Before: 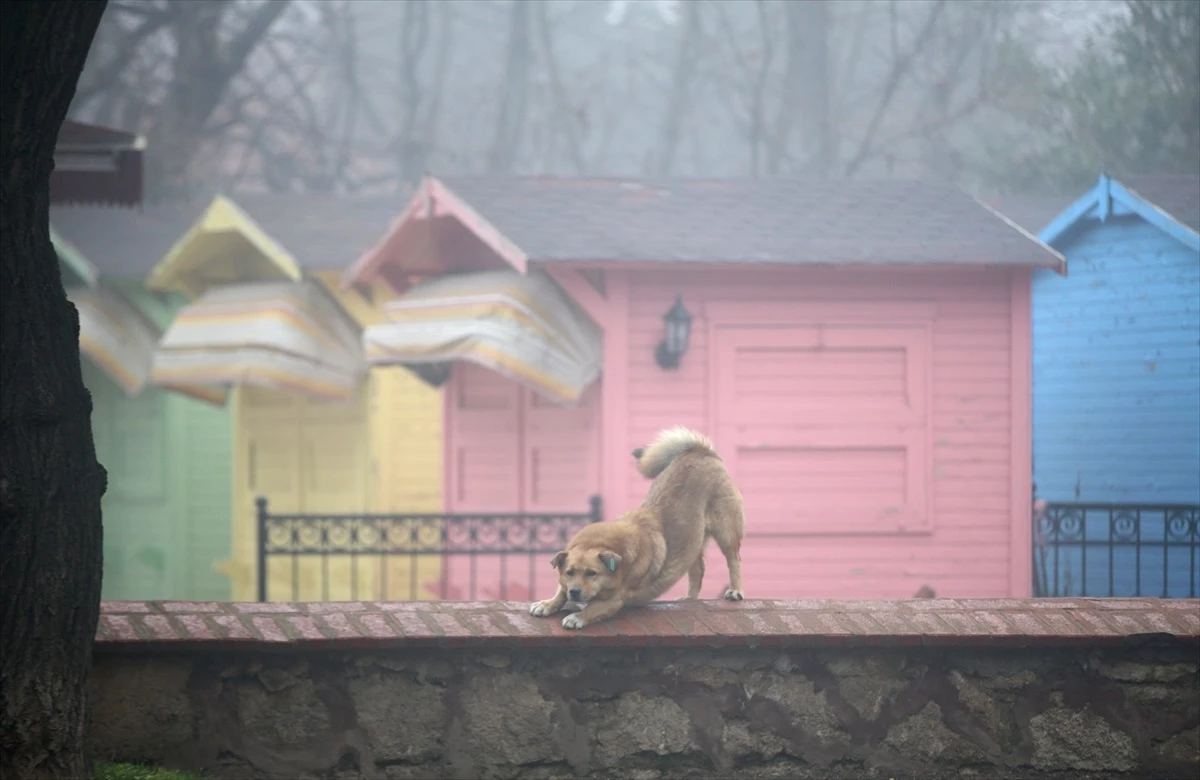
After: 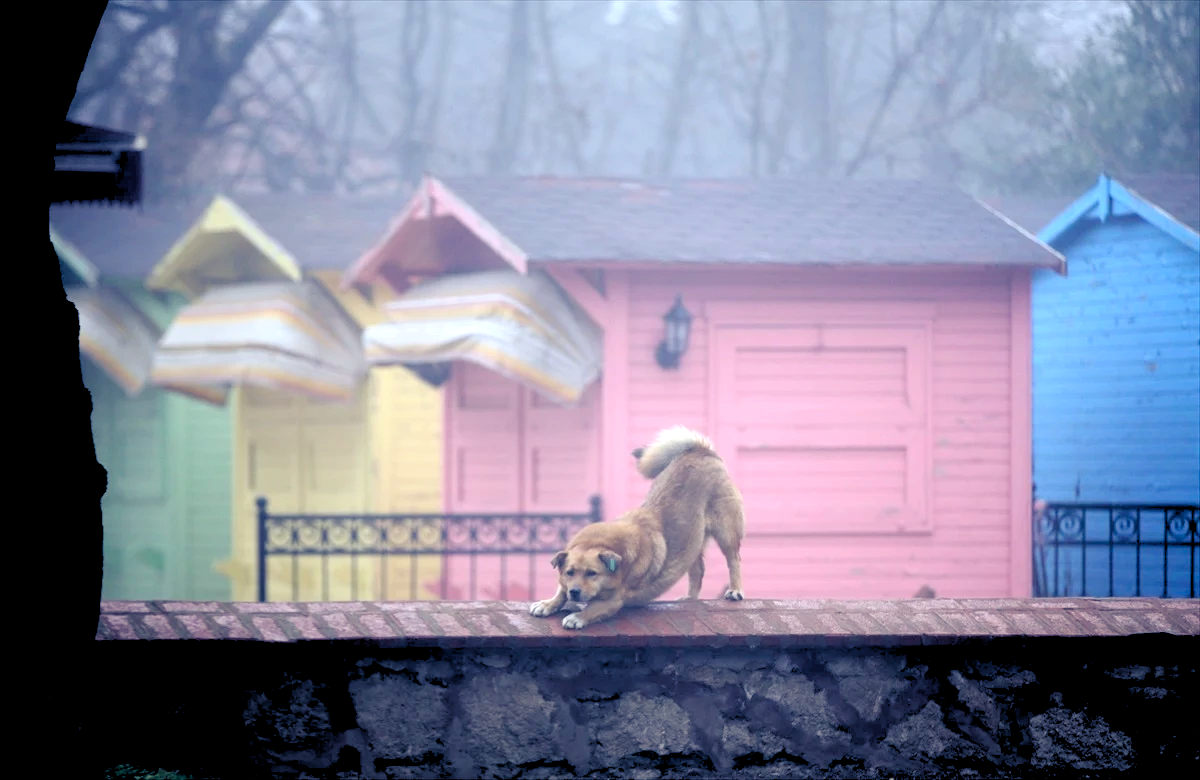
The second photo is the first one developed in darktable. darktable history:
rgb levels: levels [[0.029, 0.461, 0.922], [0, 0.5, 1], [0, 0.5, 1]]
color balance rgb: shadows lift › luminance -41.13%, shadows lift › chroma 14.13%, shadows lift › hue 260°, power › luminance -3.76%, power › chroma 0.56%, power › hue 40.37°, highlights gain › luminance 16.81%, highlights gain › chroma 2.94%, highlights gain › hue 260°, global offset › luminance -0.29%, global offset › chroma 0.31%, global offset › hue 260°, perceptual saturation grading › global saturation 20%, perceptual saturation grading › highlights -13.92%, perceptual saturation grading › shadows 50%
